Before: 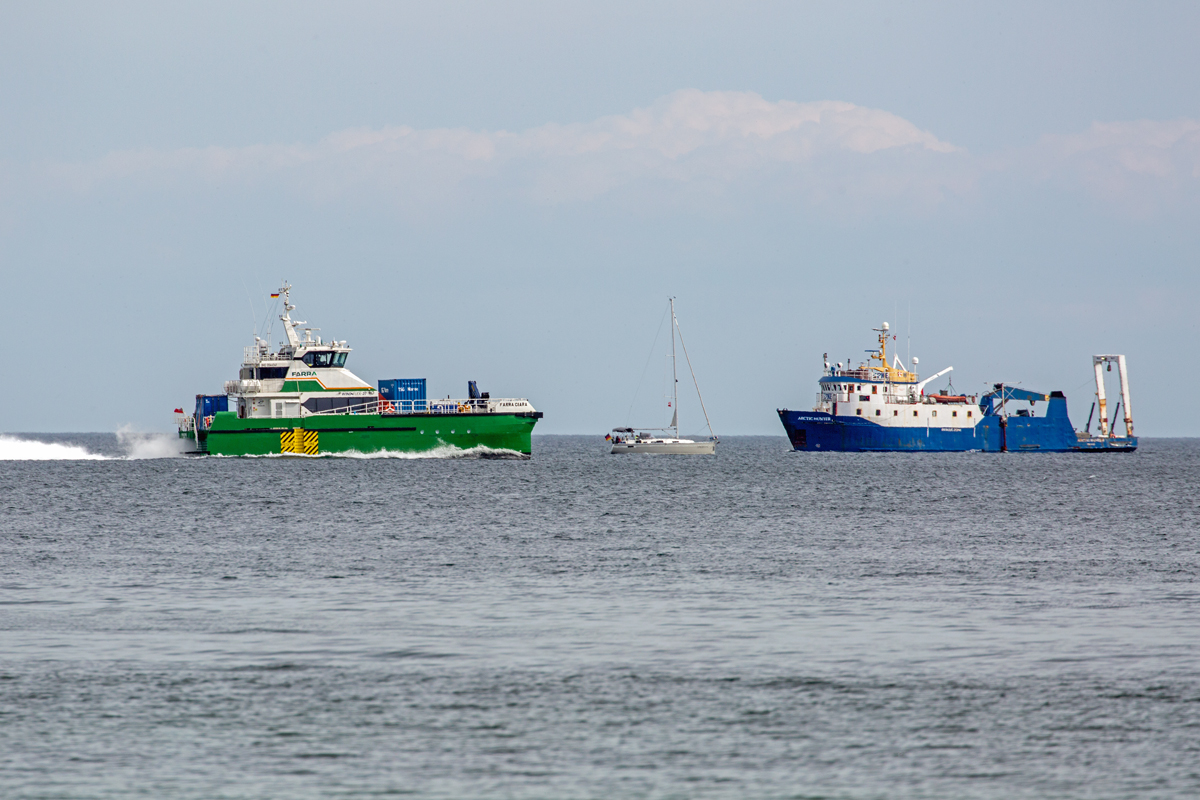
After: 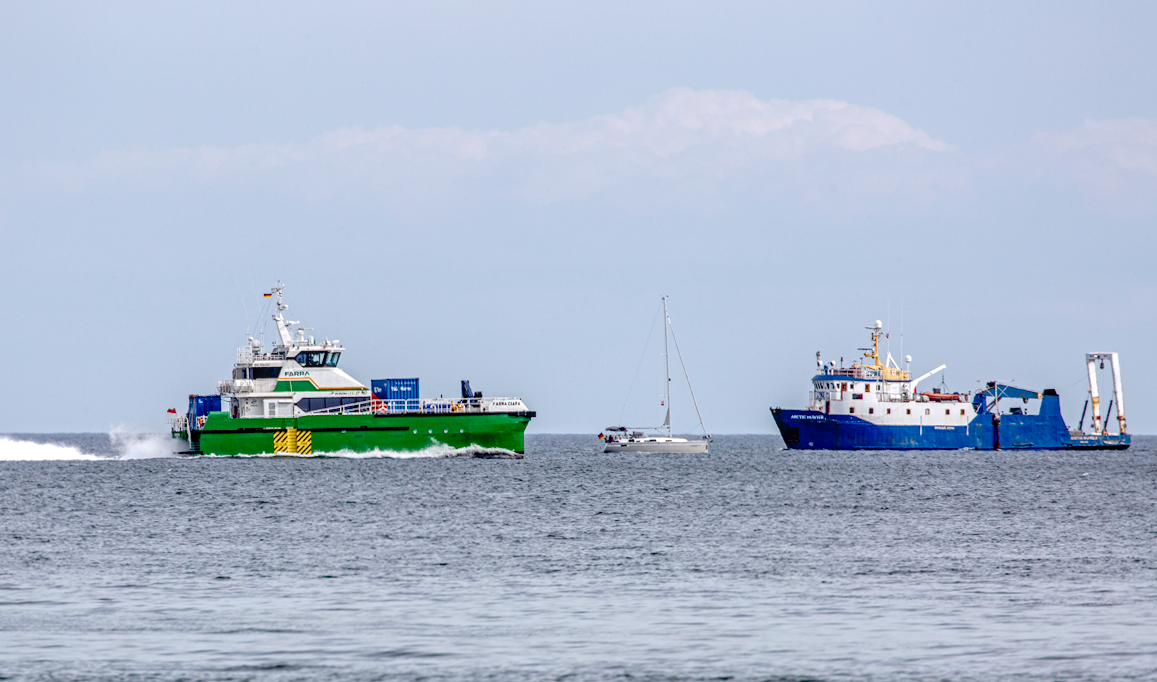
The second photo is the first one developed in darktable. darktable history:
local contrast: detail 130%
color calibration: illuminant as shot in camera, x 0.358, y 0.373, temperature 4628.91 K
crop and rotate: angle 0.149°, left 0.408%, right 2.766%, bottom 14.342%
tone curve: curves: ch0 [(0, 0) (0.003, 0.01) (0.011, 0.01) (0.025, 0.011) (0.044, 0.019) (0.069, 0.032) (0.1, 0.054) (0.136, 0.088) (0.177, 0.138) (0.224, 0.214) (0.277, 0.297) (0.335, 0.391) (0.399, 0.469) (0.468, 0.551) (0.543, 0.622) (0.623, 0.699) (0.709, 0.775) (0.801, 0.85) (0.898, 0.929) (1, 1)], preserve colors none
